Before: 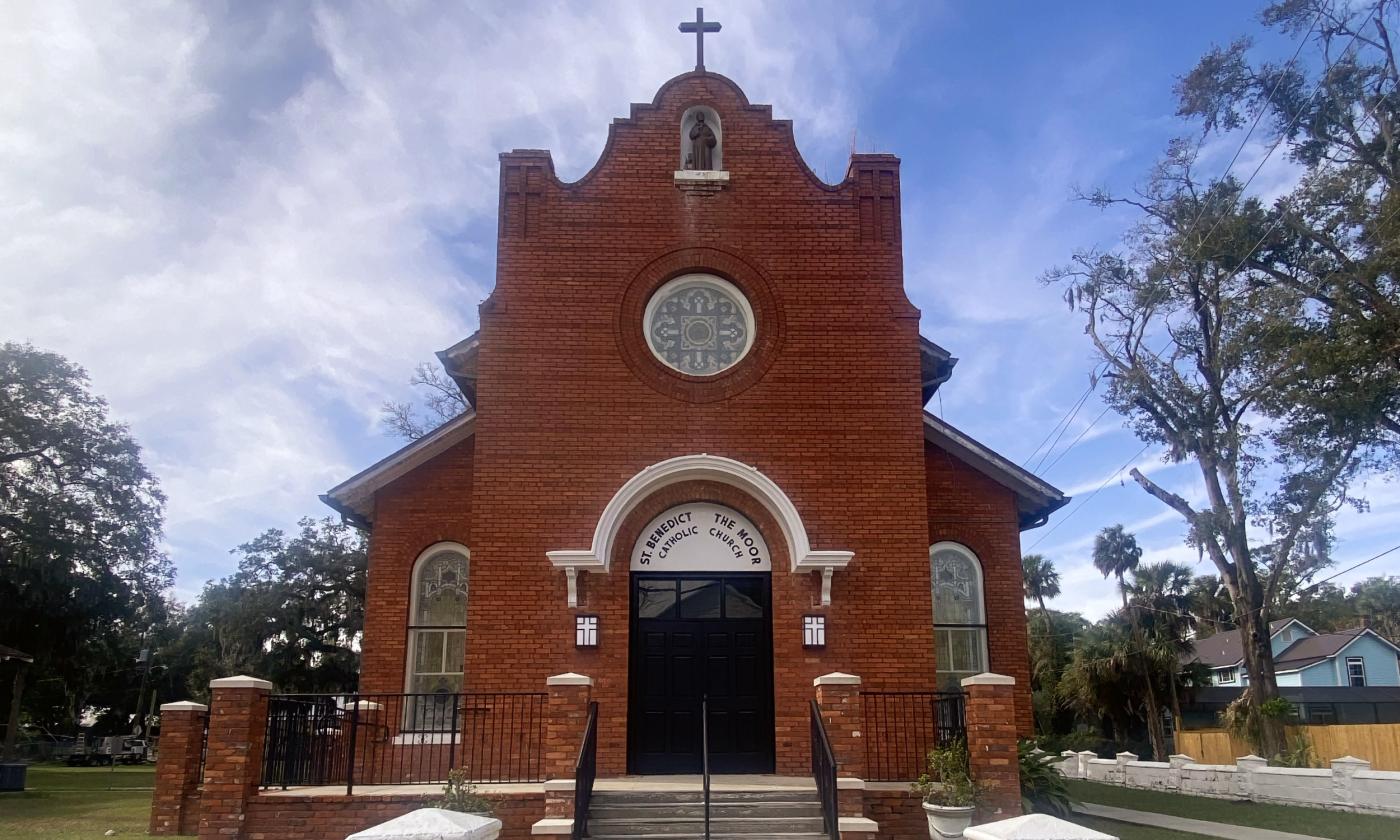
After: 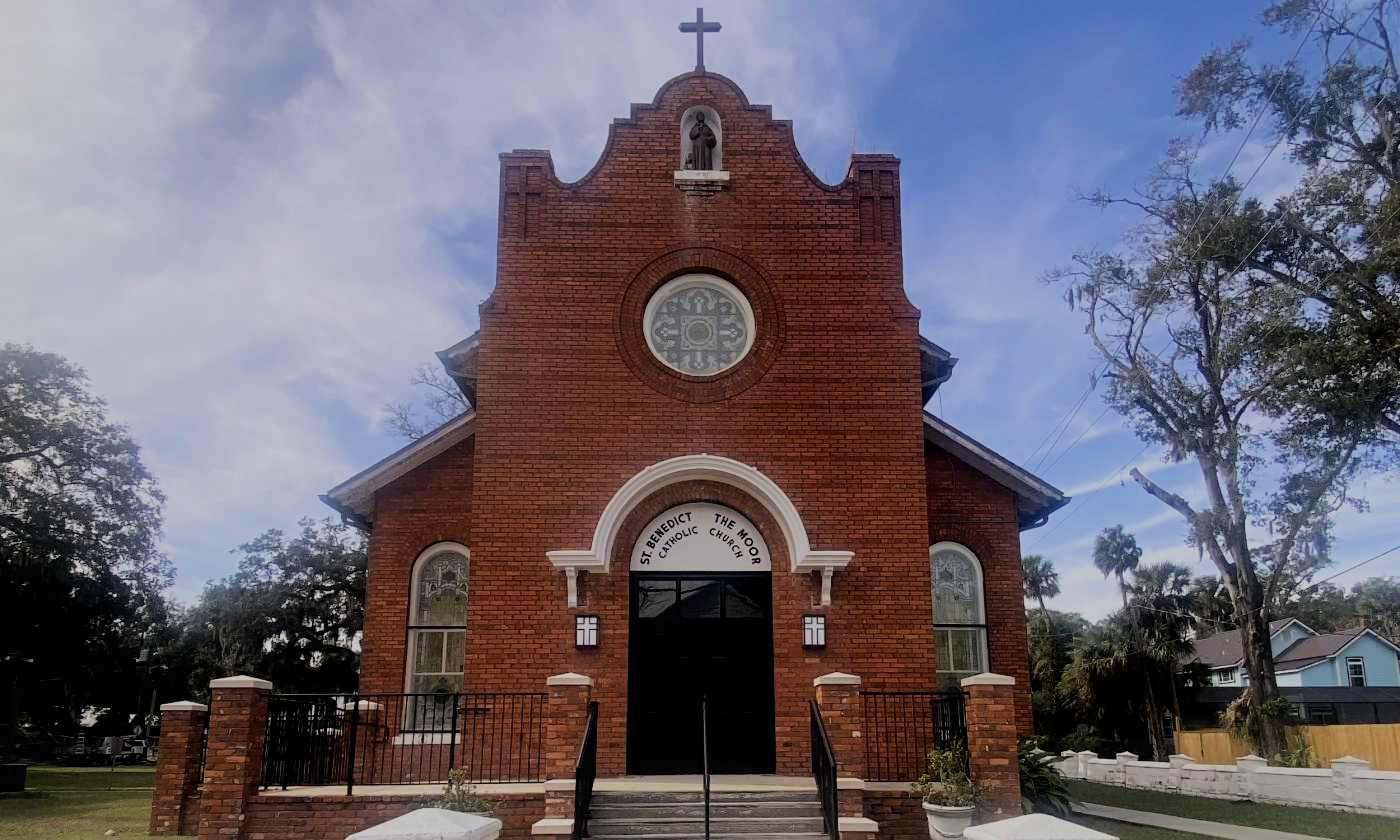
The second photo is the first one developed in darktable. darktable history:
exposure: exposure 0 EV, compensate highlight preservation false
filmic rgb: black relative exposure -6.15 EV, white relative exposure 6.96 EV, hardness 2.23, color science v6 (2022)
